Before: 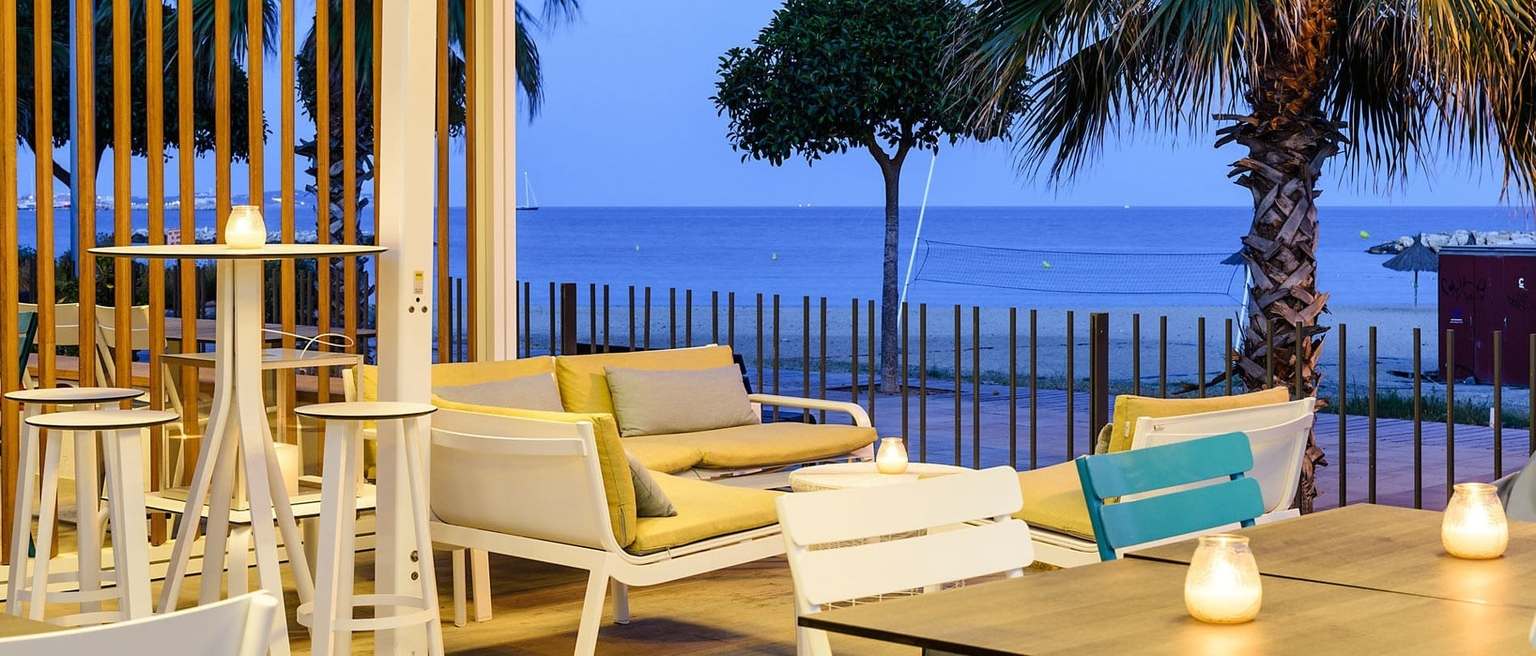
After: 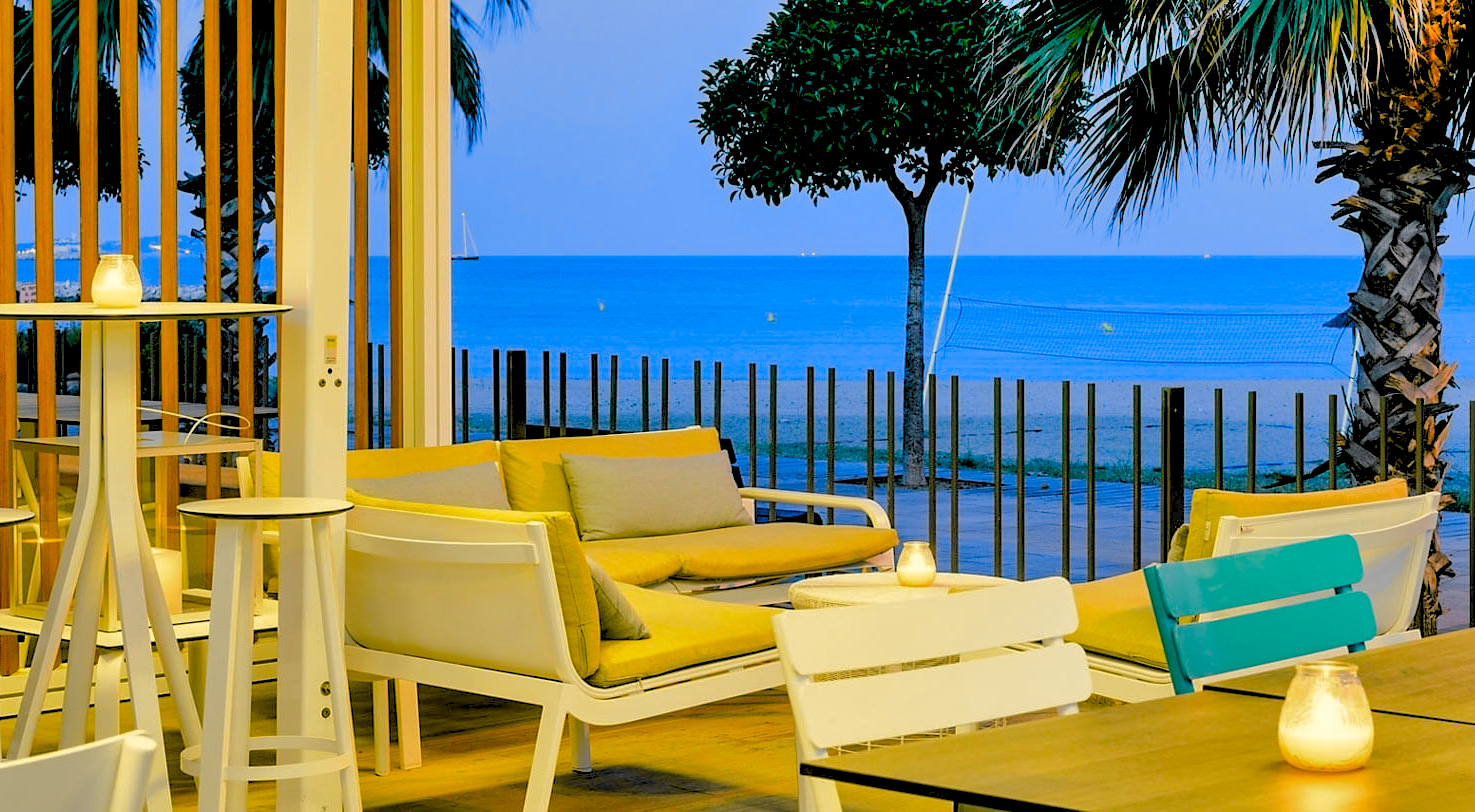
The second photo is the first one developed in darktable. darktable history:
tone curve: curves: ch0 [(0, 0) (0.071, 0.058) (0.266, 0.268) (0.498, 0.542) (0.766, 0.807) (1, 0.983)]; ch1 [(0, 0) (0.346, 0.307) (0.408, 0.387) (0.463, 0.465) (0.482, 0.493) (0.502, 0.499) (0.517, 0.502) (0.55, 0.548) (0.597, 0.61) (0.651, 0.698) (1, 1)]; ch2 [(0, 0) (0.346, 0.34) (0.434, 0.46) (0.485, 0.494) (0.5, 0.498) (0.517, 0.506) (0.526, 0.539) (0.583, 0.603) (0.625, 0.659) (1, 1)], color space Lab, independent channels, preserve colors none
base curve: curves: ch0 [(0, 0) (0.826, 0.587) (1, 1)]
crop: left 9.846%, right 12.518%
shadows and highlights: soften with gaussian
levels: levels [0.093, 0.434, 0.988]
color balance rgb: shadows lift › chroma 11.657%, shadows lift › hue 133.01°, highlights gain › chroma 3.085%, highlights gain › hue 78.89°, perceptual saturation grading › global saturation 19.53%
